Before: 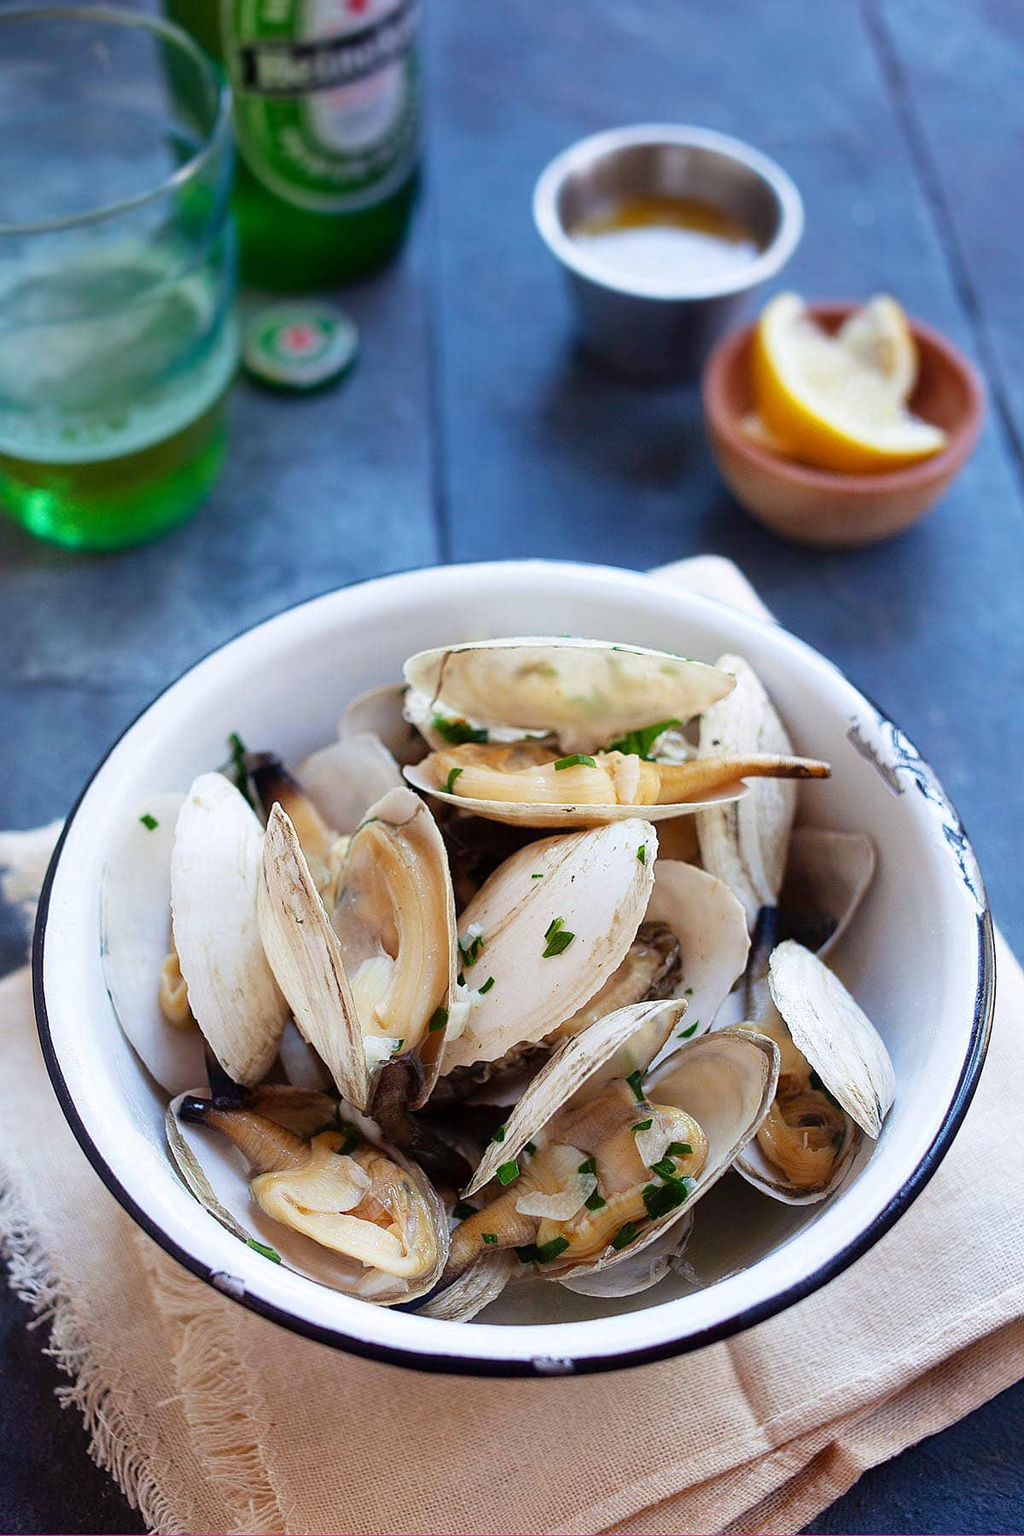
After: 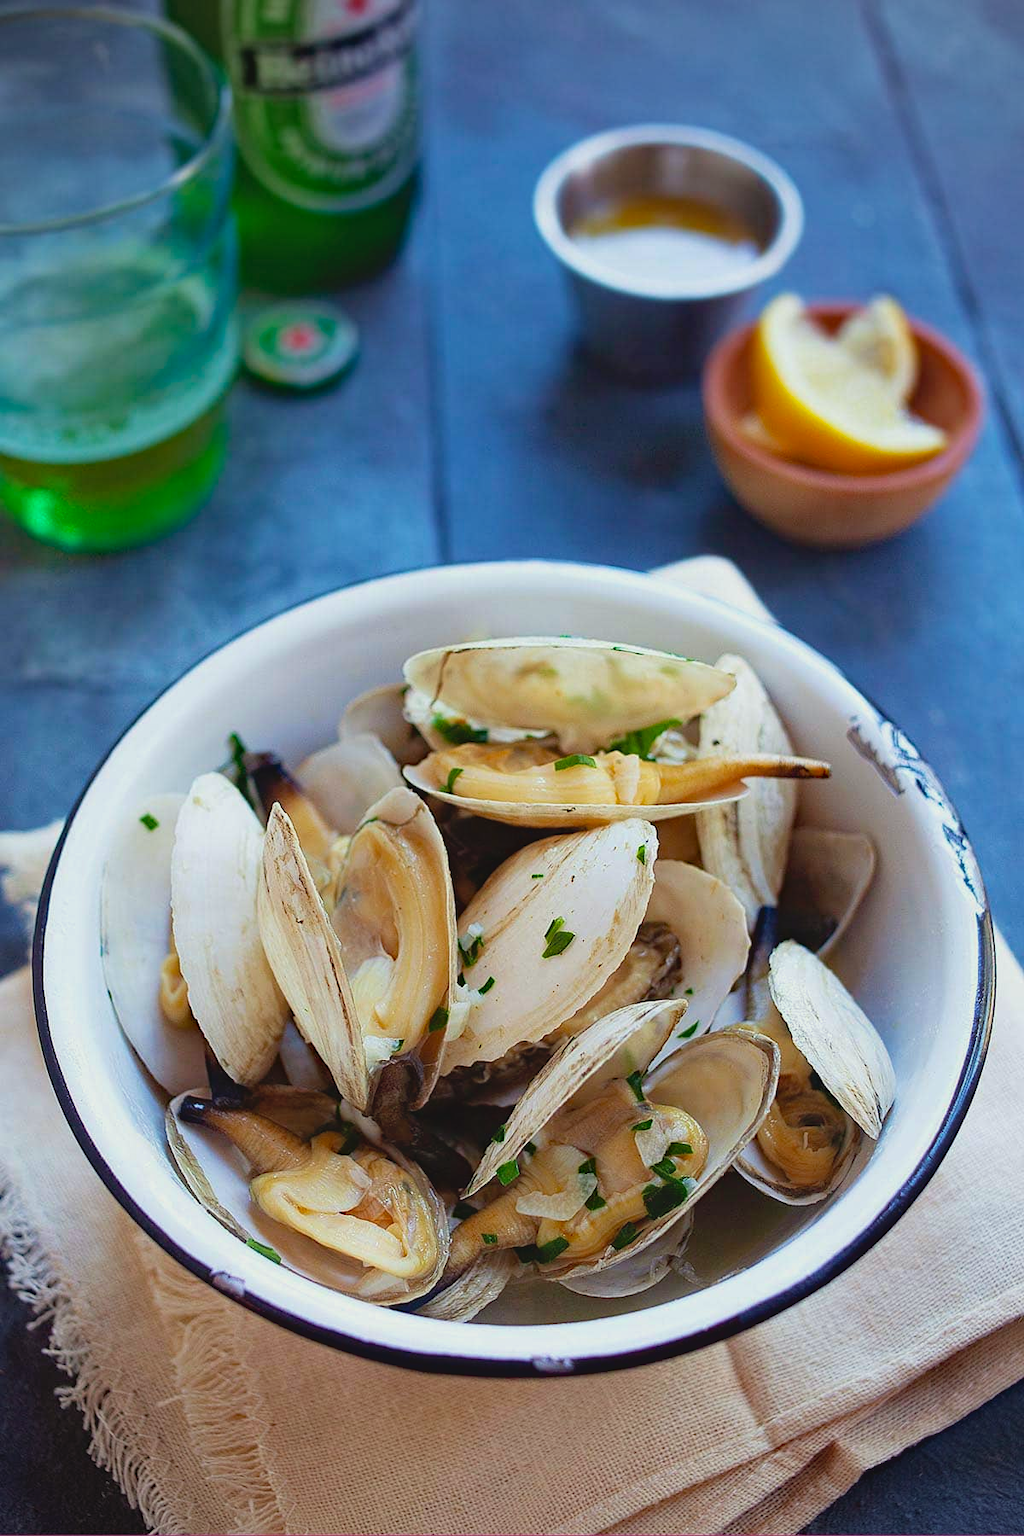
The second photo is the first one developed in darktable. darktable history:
haze removal: strength 0.281, distance 0.251, adaptive false
contrast brightness saturation: contrast -0.108
tone equalizer: on, module defaults
local contrast: mode bilateral grid, contrast 100, coarseness 99, detail 93%, midtone range 0.2
color correction: highlights a* -2.62, highlights b* 2.57
shadows and highlights: radius 266.89, soften with gaussian
velvia: strength 15.51%
vignetting: fall-off radius 61.12%
